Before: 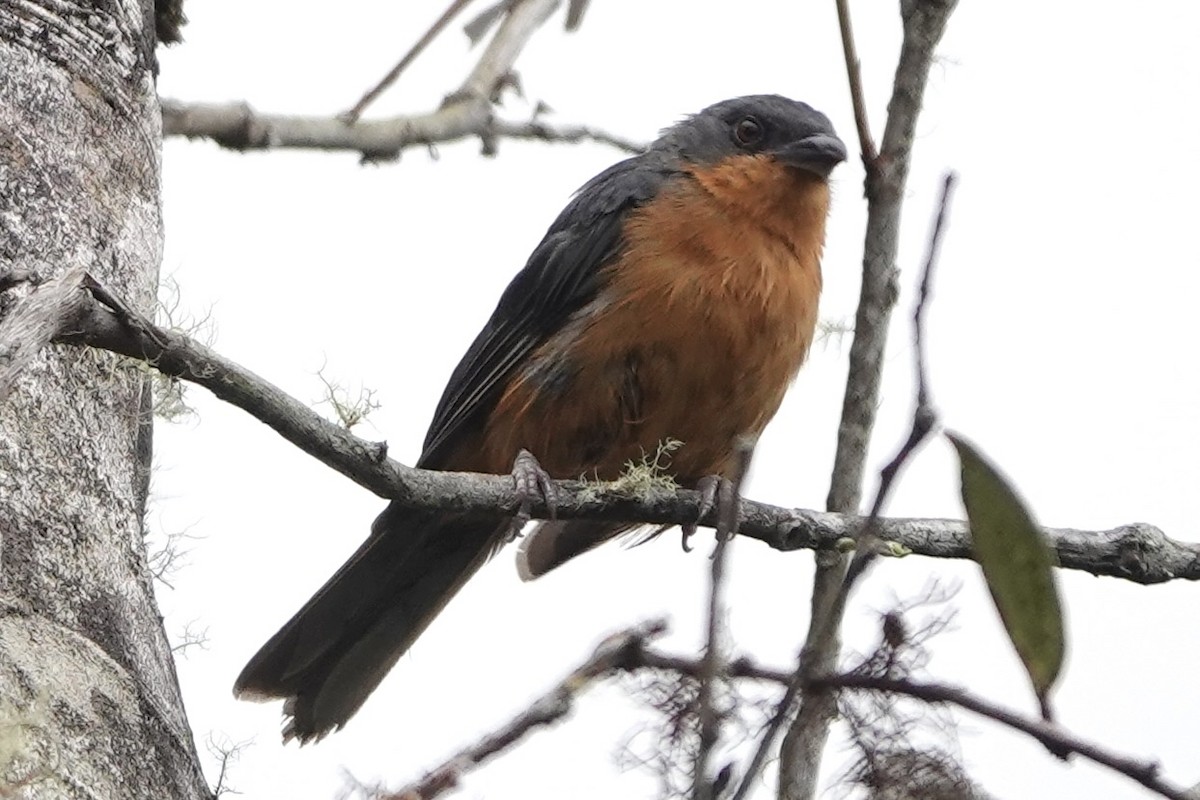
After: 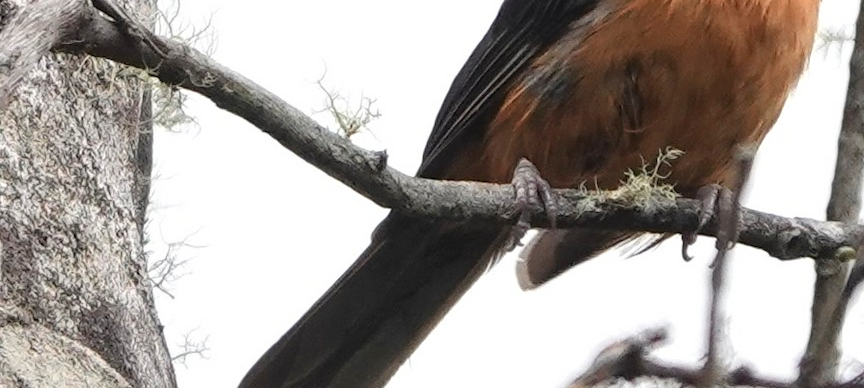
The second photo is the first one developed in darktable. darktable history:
crop: top 36.498%, right 27.964%, bottom 14.995%
color zones: curves: ch0 [(0.018, 0.548) (0.197, 0.654) (0.425, 0.447) (0.605, 0.658) (0.732, 0.579)]; ch1 [(0.105, 0.531) (0.224, 0.531) (0.386, 0.39) (0.618, 0.456) (0.732, 0.456) (0.956, 0.421)]; ch2 [(0.039, 0.583) (0.215, 0.465) (0.399, 0.544) (0.465, 0.548) (0.614, 0.447) (0.724, 0.43) (0.882, 0.623) (0.956, 0.632)]
